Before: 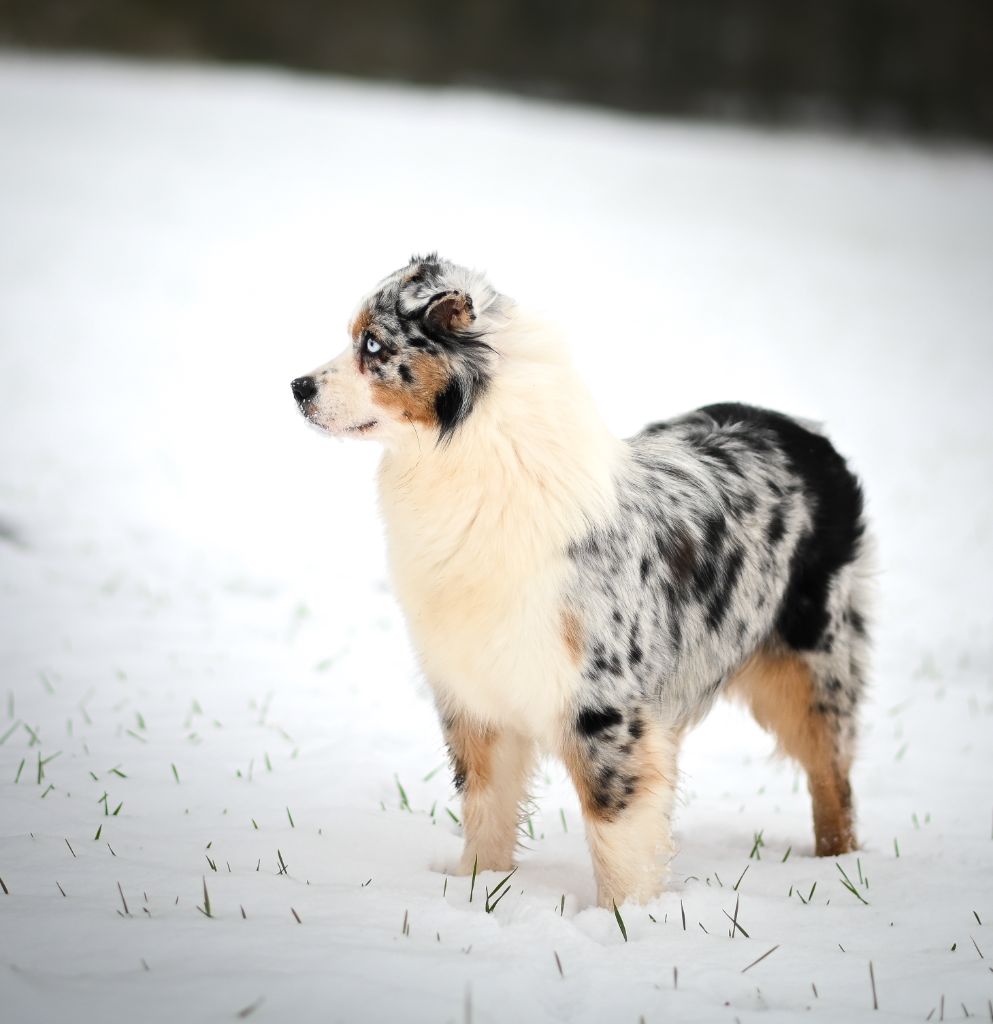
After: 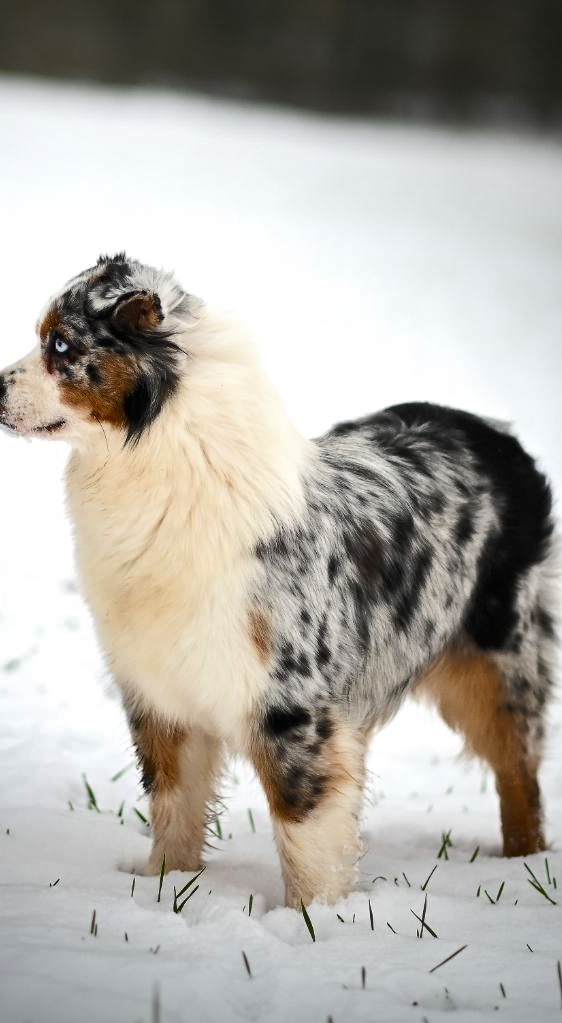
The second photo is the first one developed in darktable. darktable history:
shadows and highlights: radius 118.69, shadows 42.21, highlights -61.56, soften with gaussian
crop: left 31.458%, top 0%, right 11.876%
